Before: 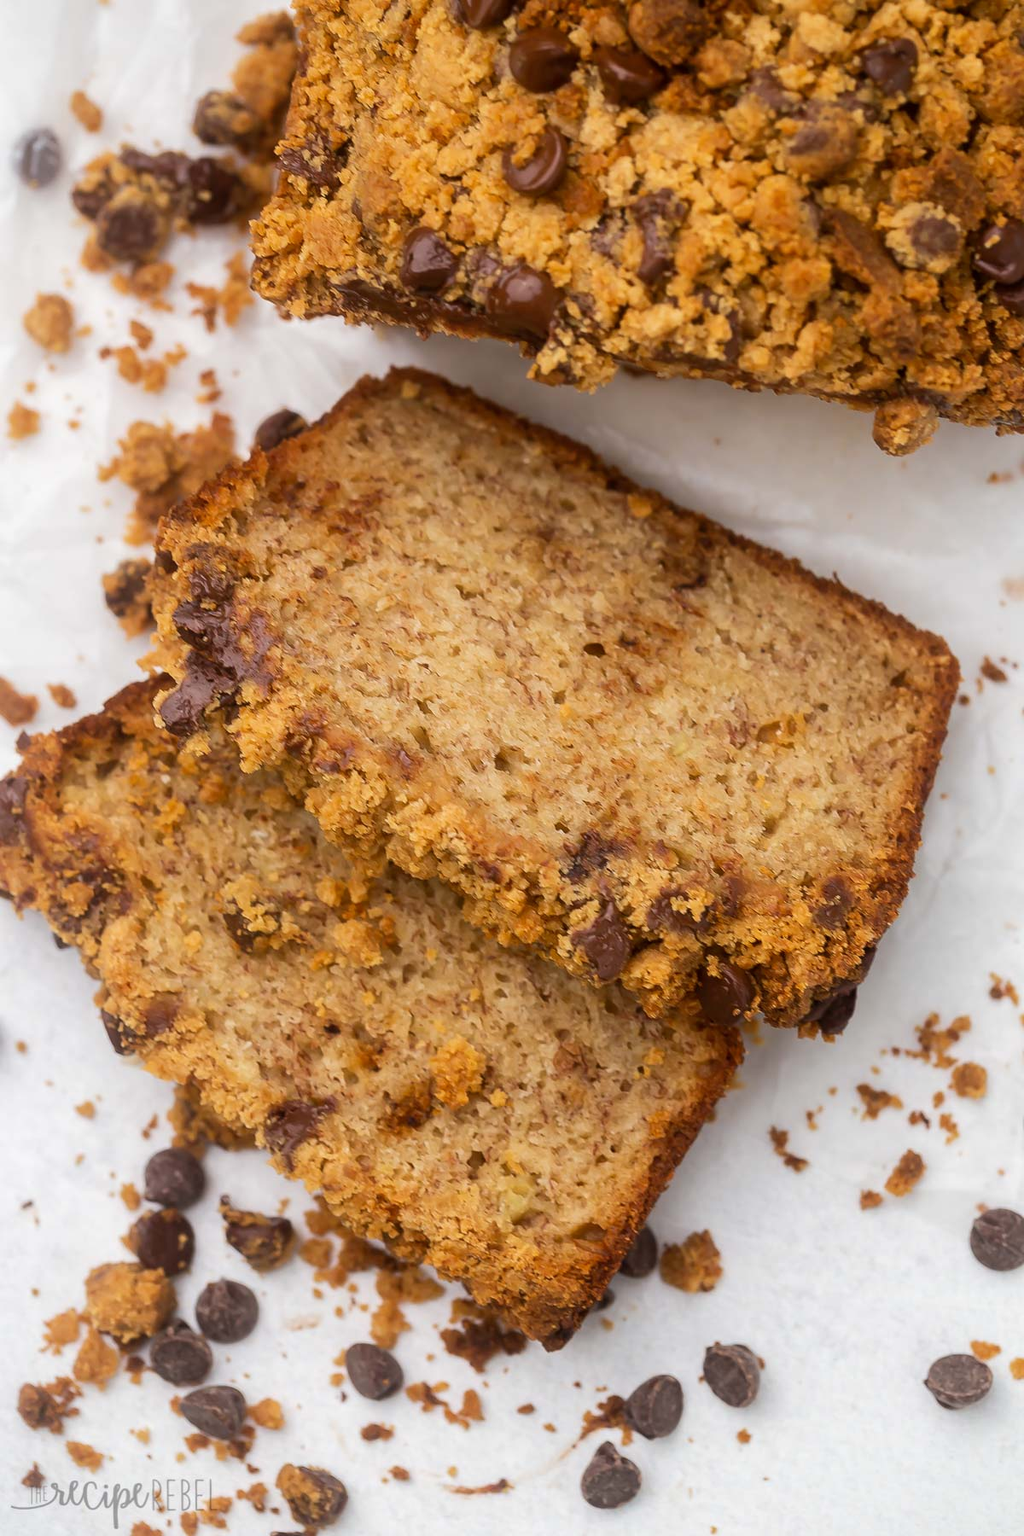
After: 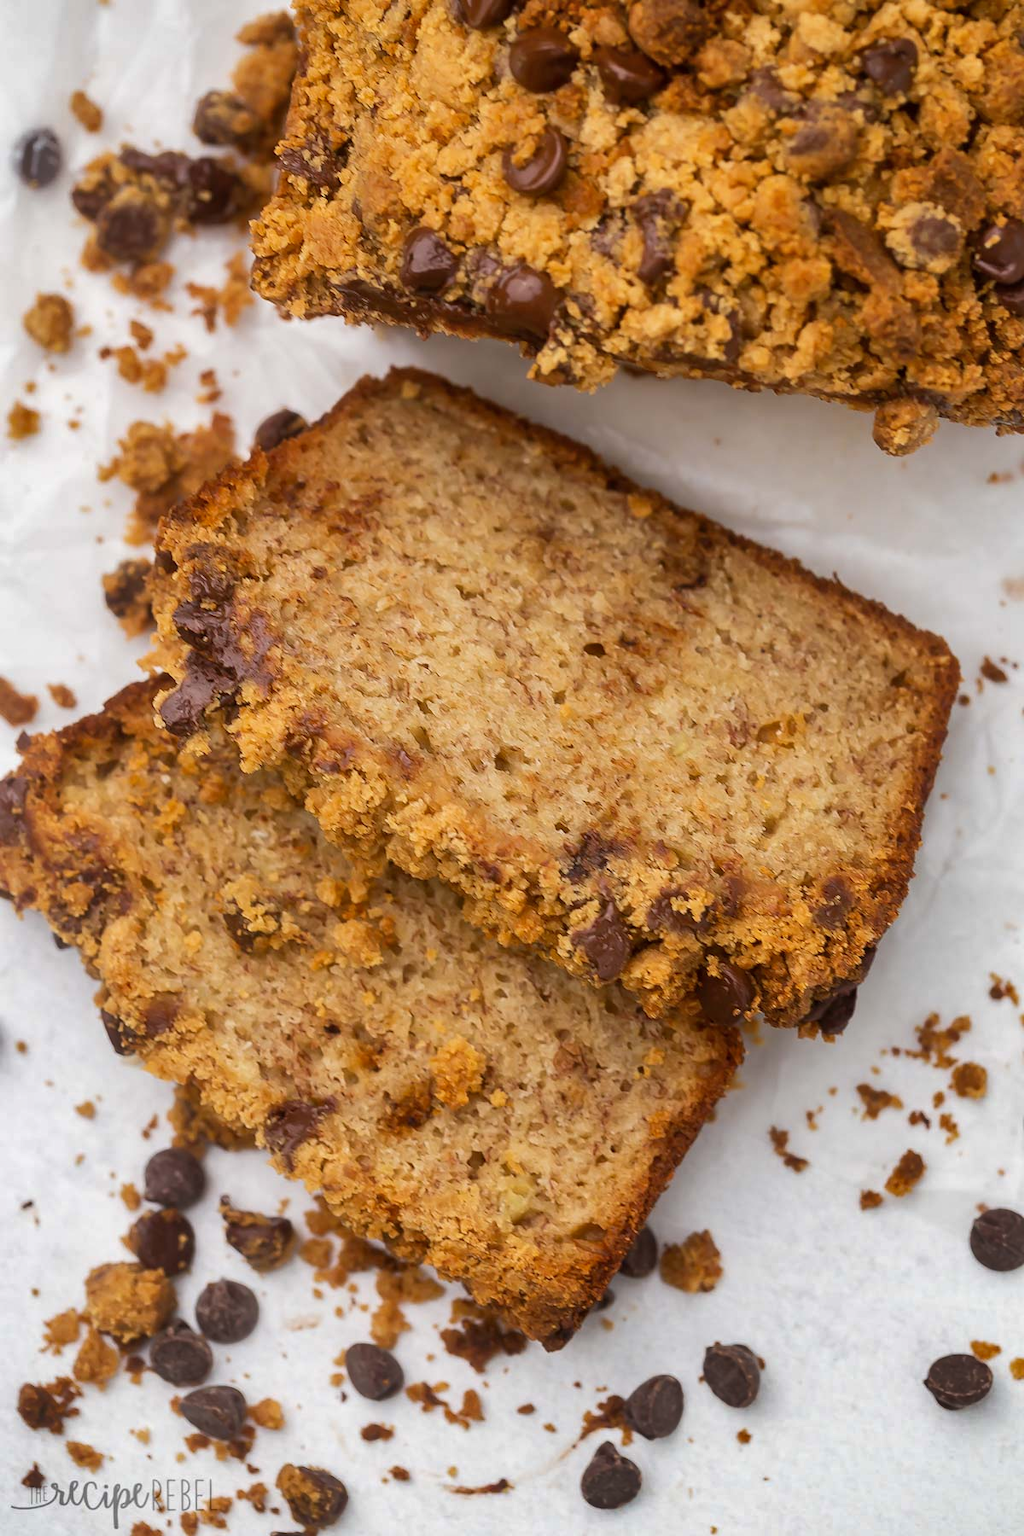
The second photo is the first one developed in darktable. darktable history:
shadows and highlights: shadows 58.13, soften with gaussian
